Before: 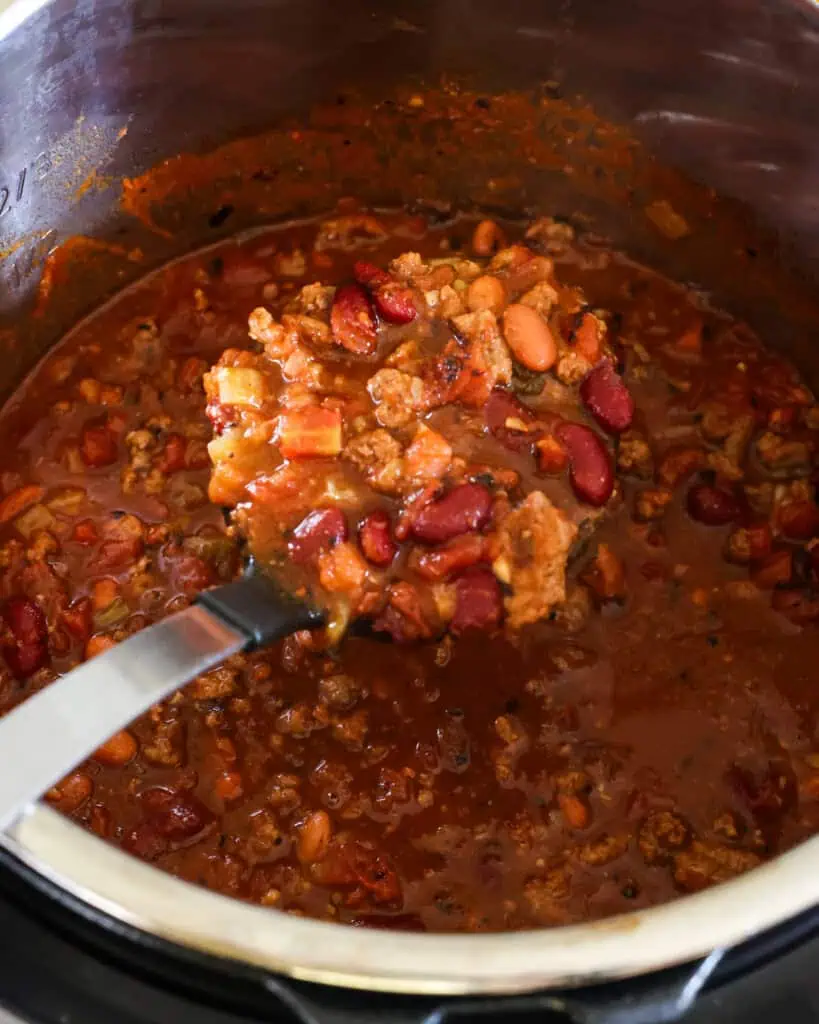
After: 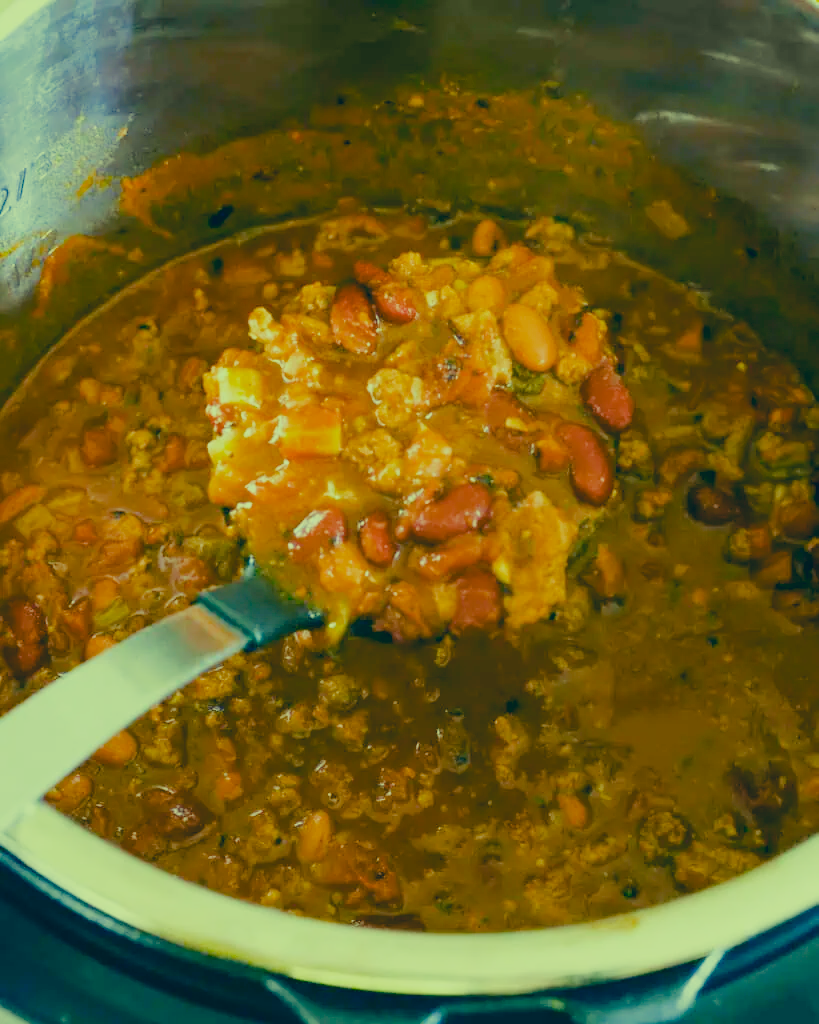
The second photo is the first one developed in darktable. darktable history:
color correction: highlights a* -15.58, highlights b* 40, shadows a* -40, shadows b* -26.18
sigmoid: contrast 1.05, skew -0.15
color balance rgb: perceptual saturation grading › global saturation 25%, perceptual brilliance grading › mid-tones 10%, perceptual brilliance grading › shadows 15%, global vibrance 20%
exposure: exposure 0.999 EV, compensate highlight preservation false
